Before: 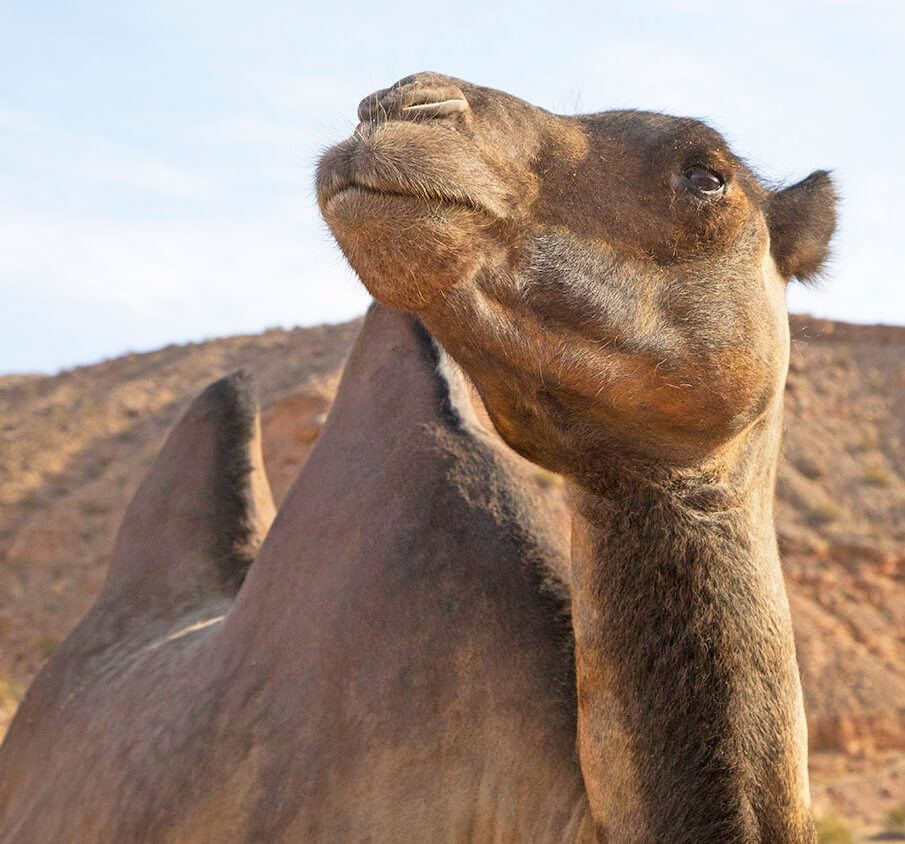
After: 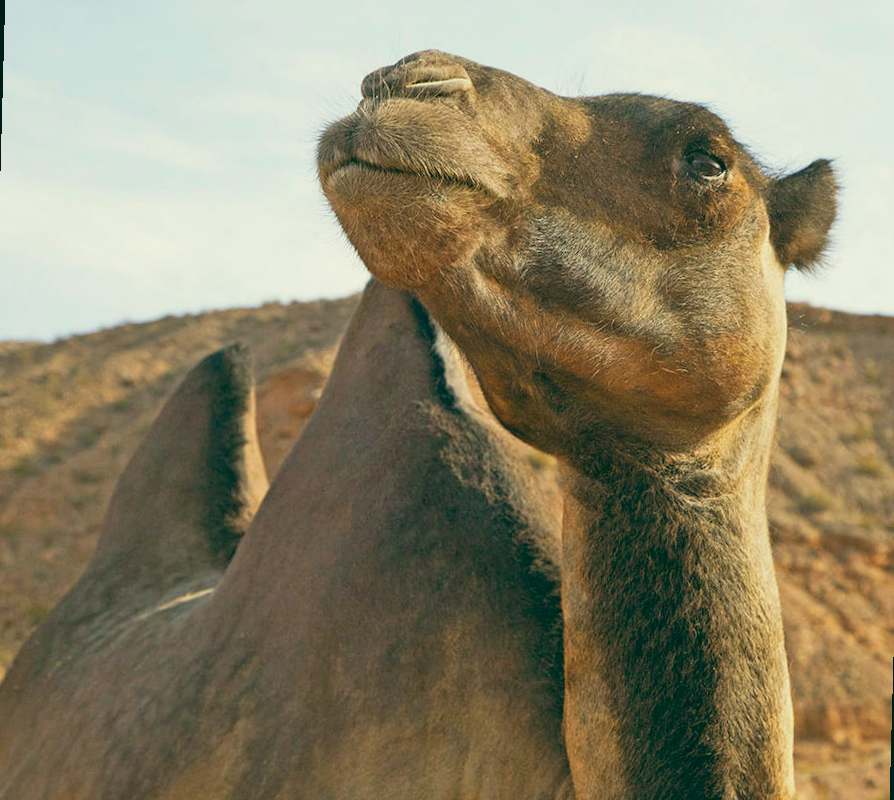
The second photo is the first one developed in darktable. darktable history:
rotate and perspective: rotation 1.57°, crop left 0.018, crop right 0.982, crop top 0.039, crop bottom 0.961
haze removal: compatibility mode true, adaptive false
color balance: lift [1.005, 0.99, 1.007, 1.01], gamma [1, 1.034, 1.032, 0.966], gain [0.873, 1.055, 1.067, 0.933]
